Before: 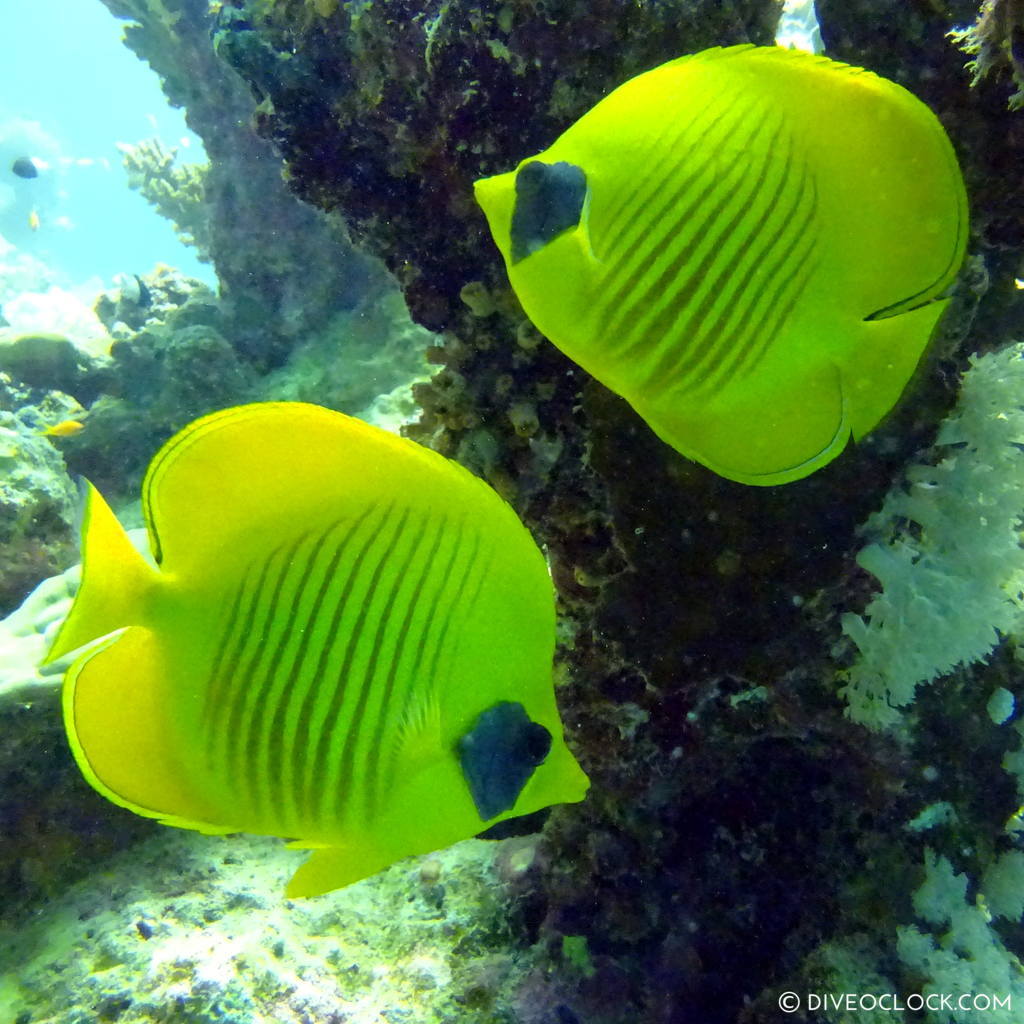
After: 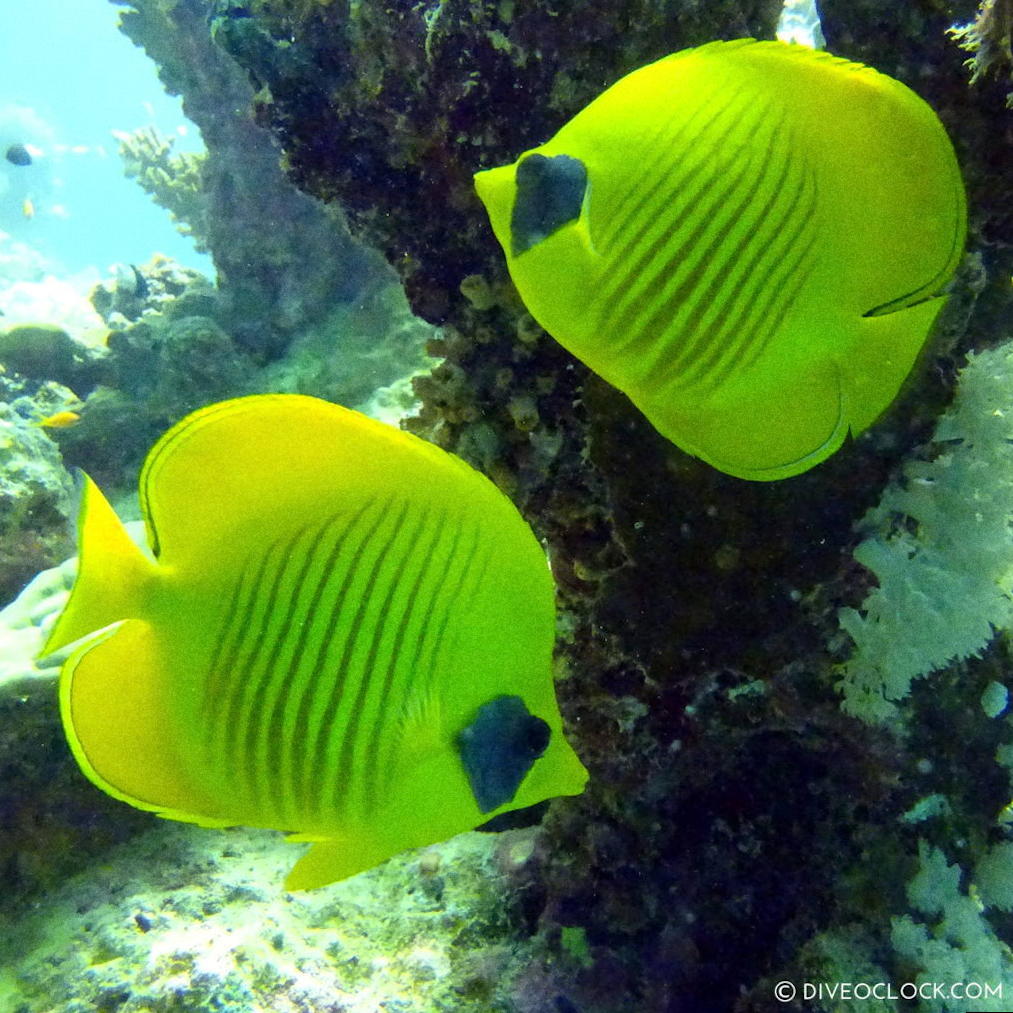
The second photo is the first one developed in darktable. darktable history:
rotate and perspective: rotation 0.174°, lens shift (vertical) 0.013, lens shift (horizontal) 0.019, shear 0.001, automatic cropping original format, crop left 0.007, crop right 0.991, crop top 0.016, crop bottom 0.997
grain: coarseness 22.88 ISO
